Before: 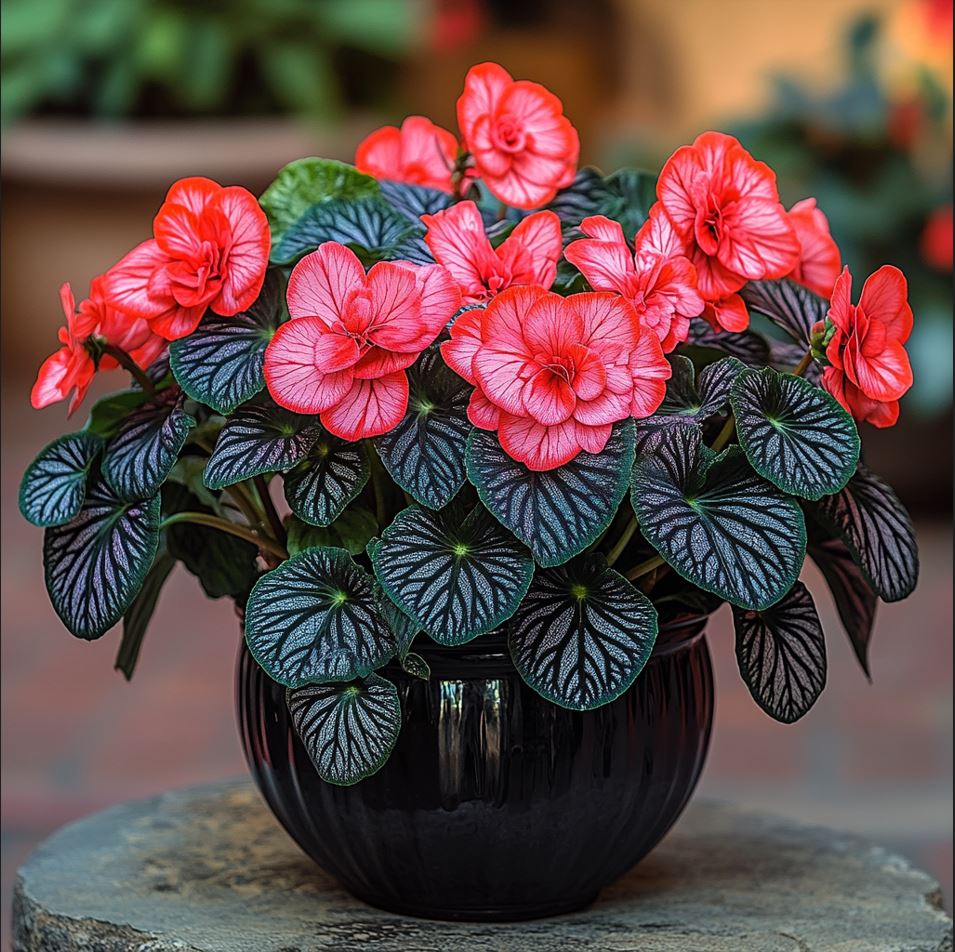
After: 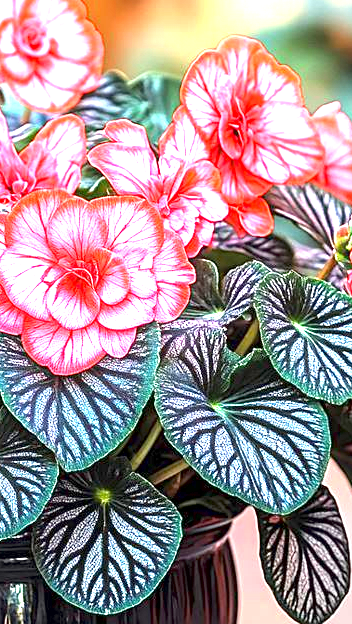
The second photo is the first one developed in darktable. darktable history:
local contrast: mode bilateral grid, contrast 20, coarseness 50, detail 120%, midtone range 0.2
exposure: black level correction 0.001, exposure 2.607 EV, compensate exposure bias true, compensate highlight preservation false
crop and rotate: left 49.936%, top 10.094%, right 13.136%, bottom 24.256%
